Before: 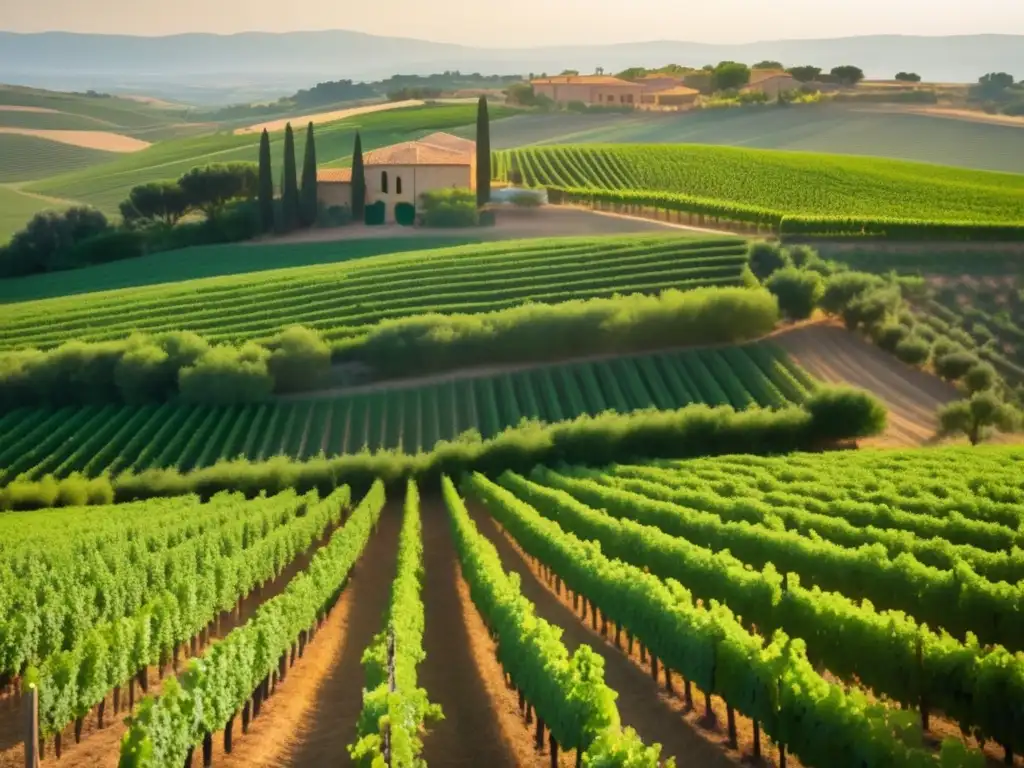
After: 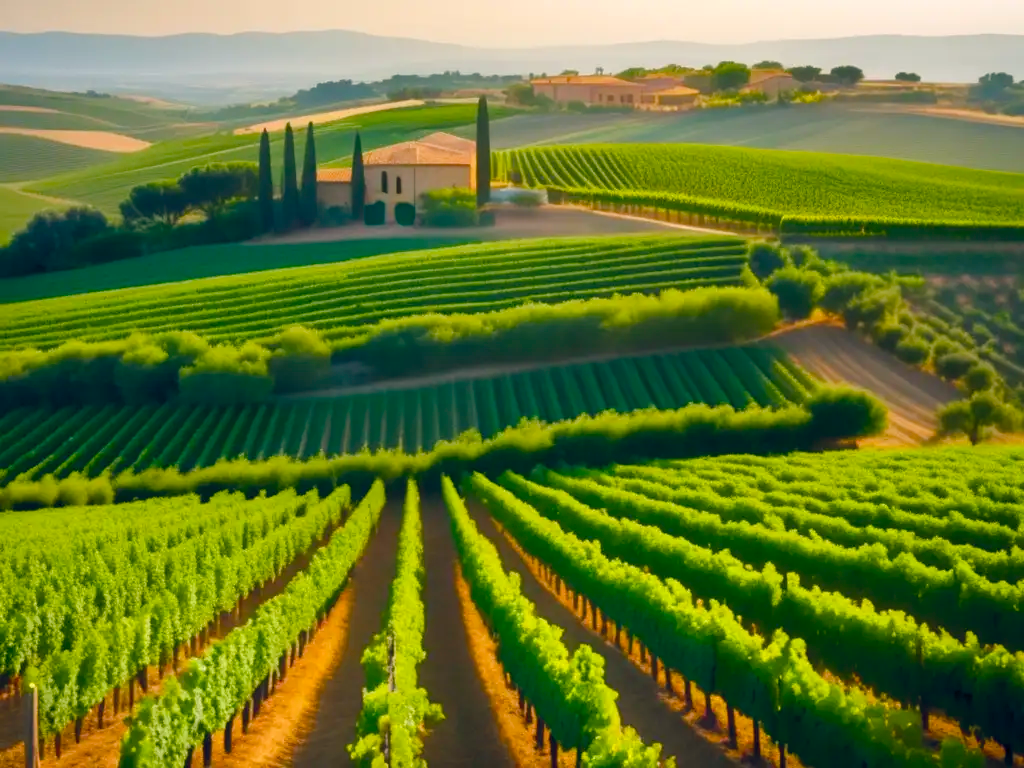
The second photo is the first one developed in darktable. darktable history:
color balance rgb: shadows lift › chroma 2.023%, shadows lift › hue 220.93°, highlights gain › chroma 1.089%, highlights gain › hue 60.17°, global offset › chroma 0.093%, global offset › hue 250.67°, perceptual saturation grading › global saturation 39.499%, perceptual saturation grading › highlights -25.507%, perceptual saturation grading › mid-tones 35.352%, perceptual saturation grading › shadows 34.682%
